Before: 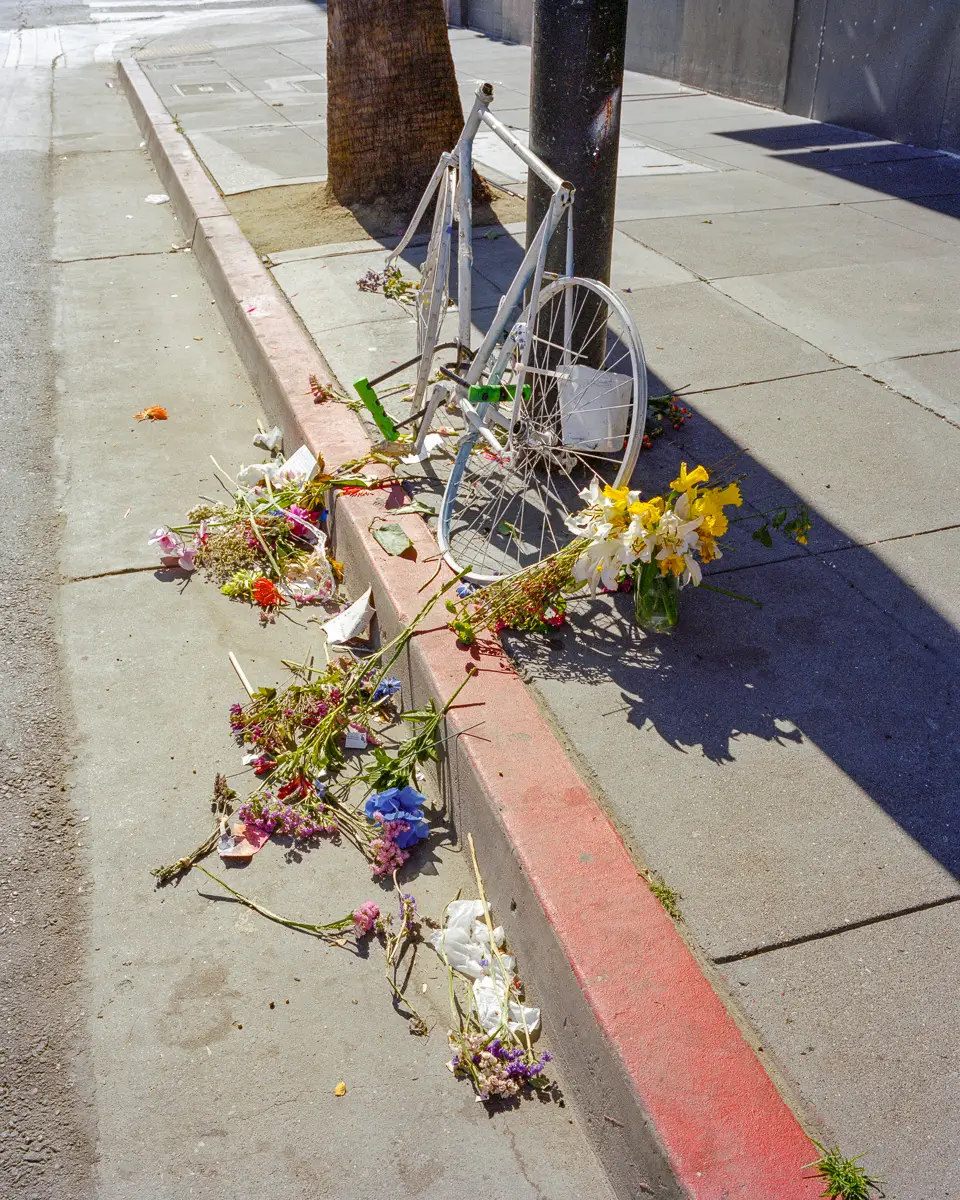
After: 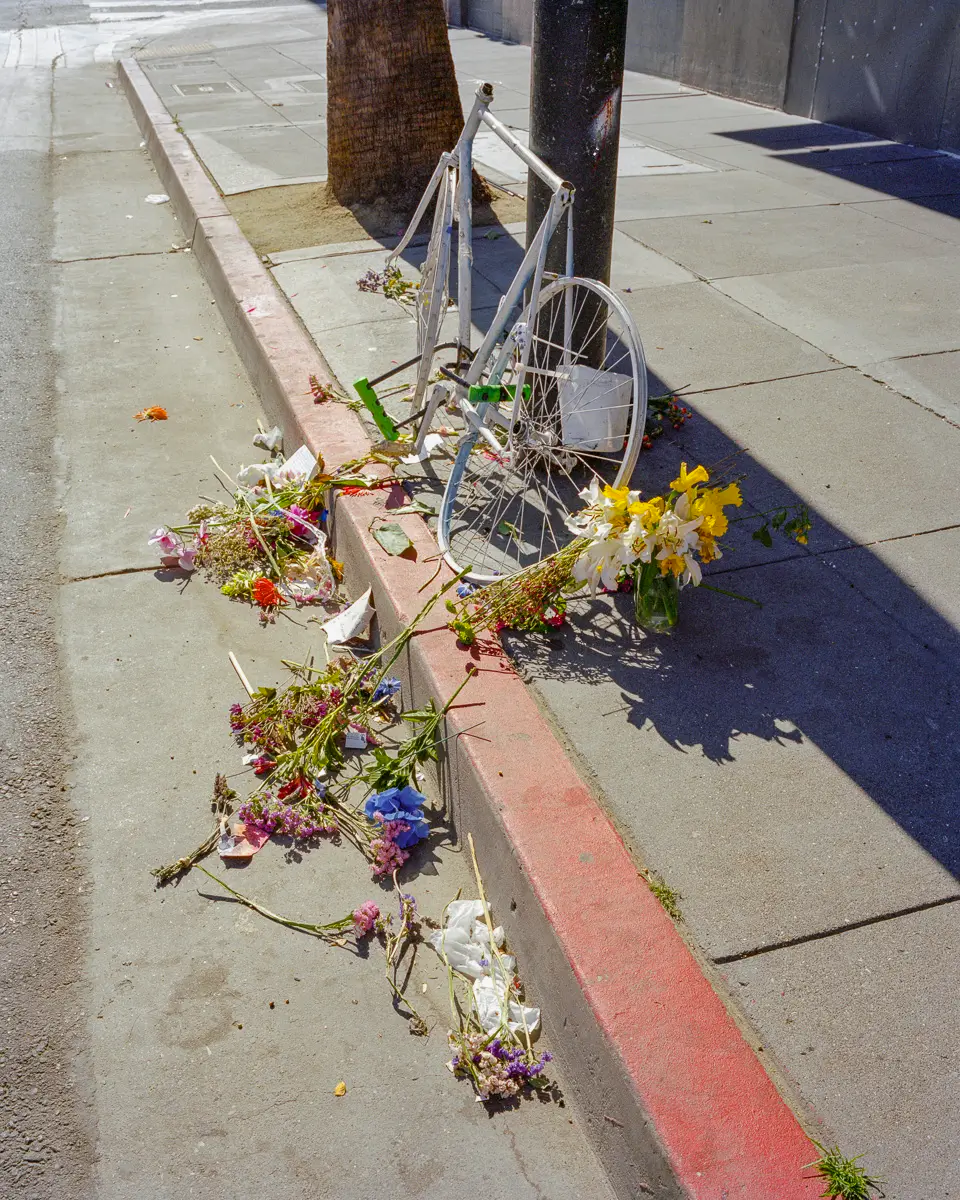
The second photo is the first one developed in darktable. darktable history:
shadows and highlights: shadows -20.19, white point adjustment -1.99, highlights -34.83
